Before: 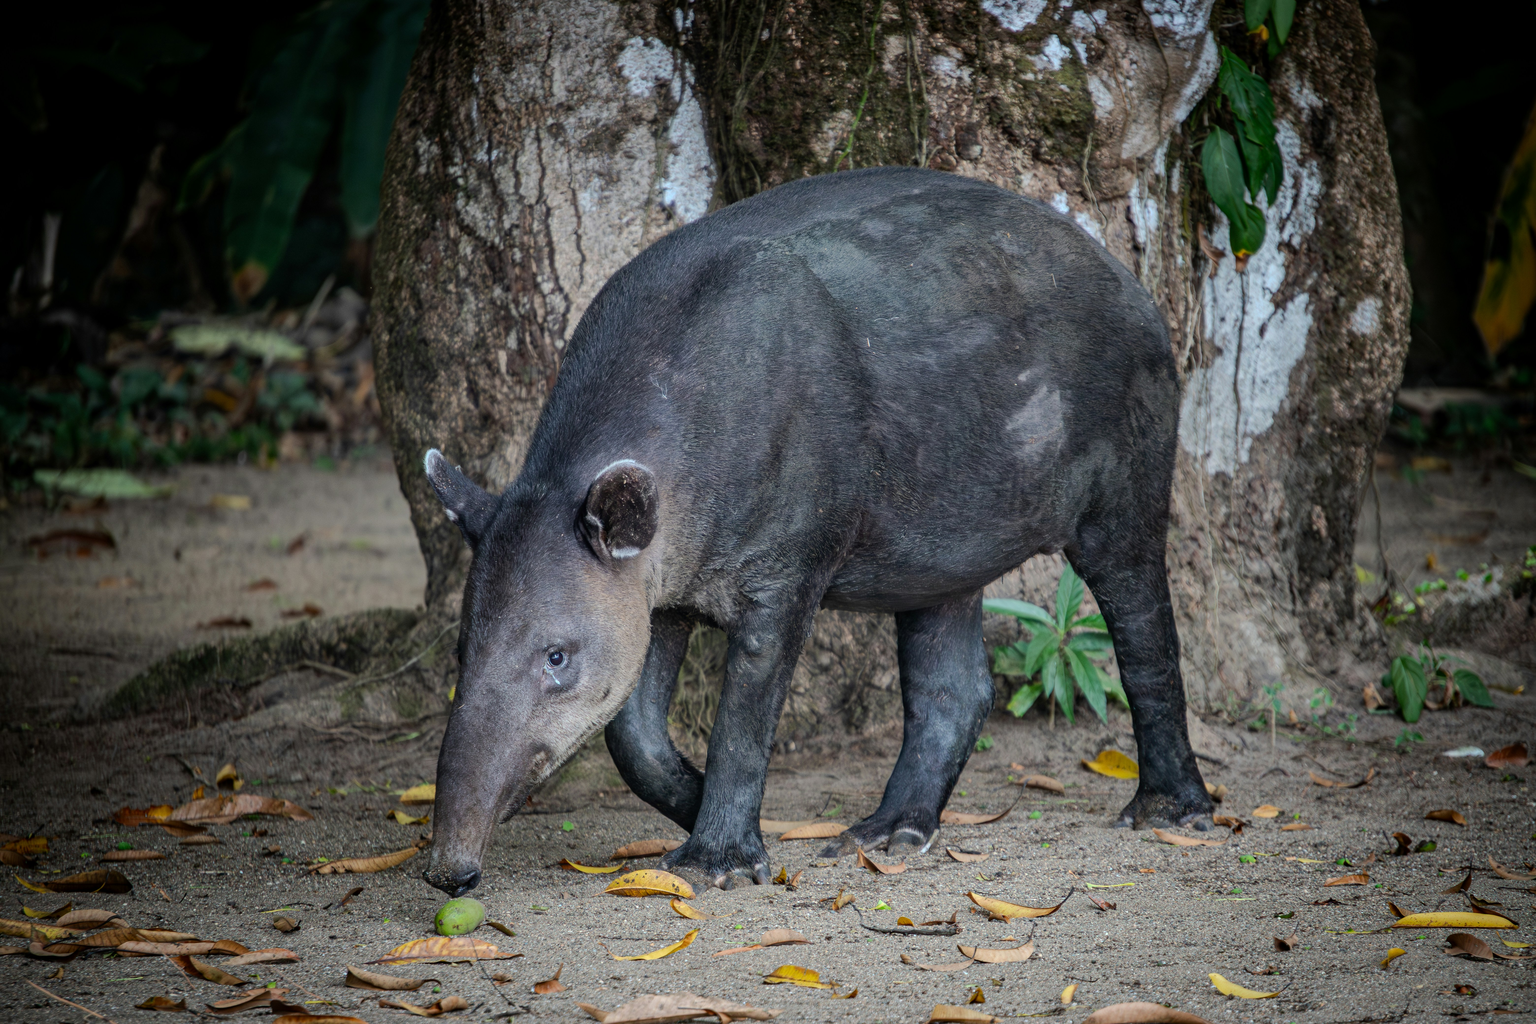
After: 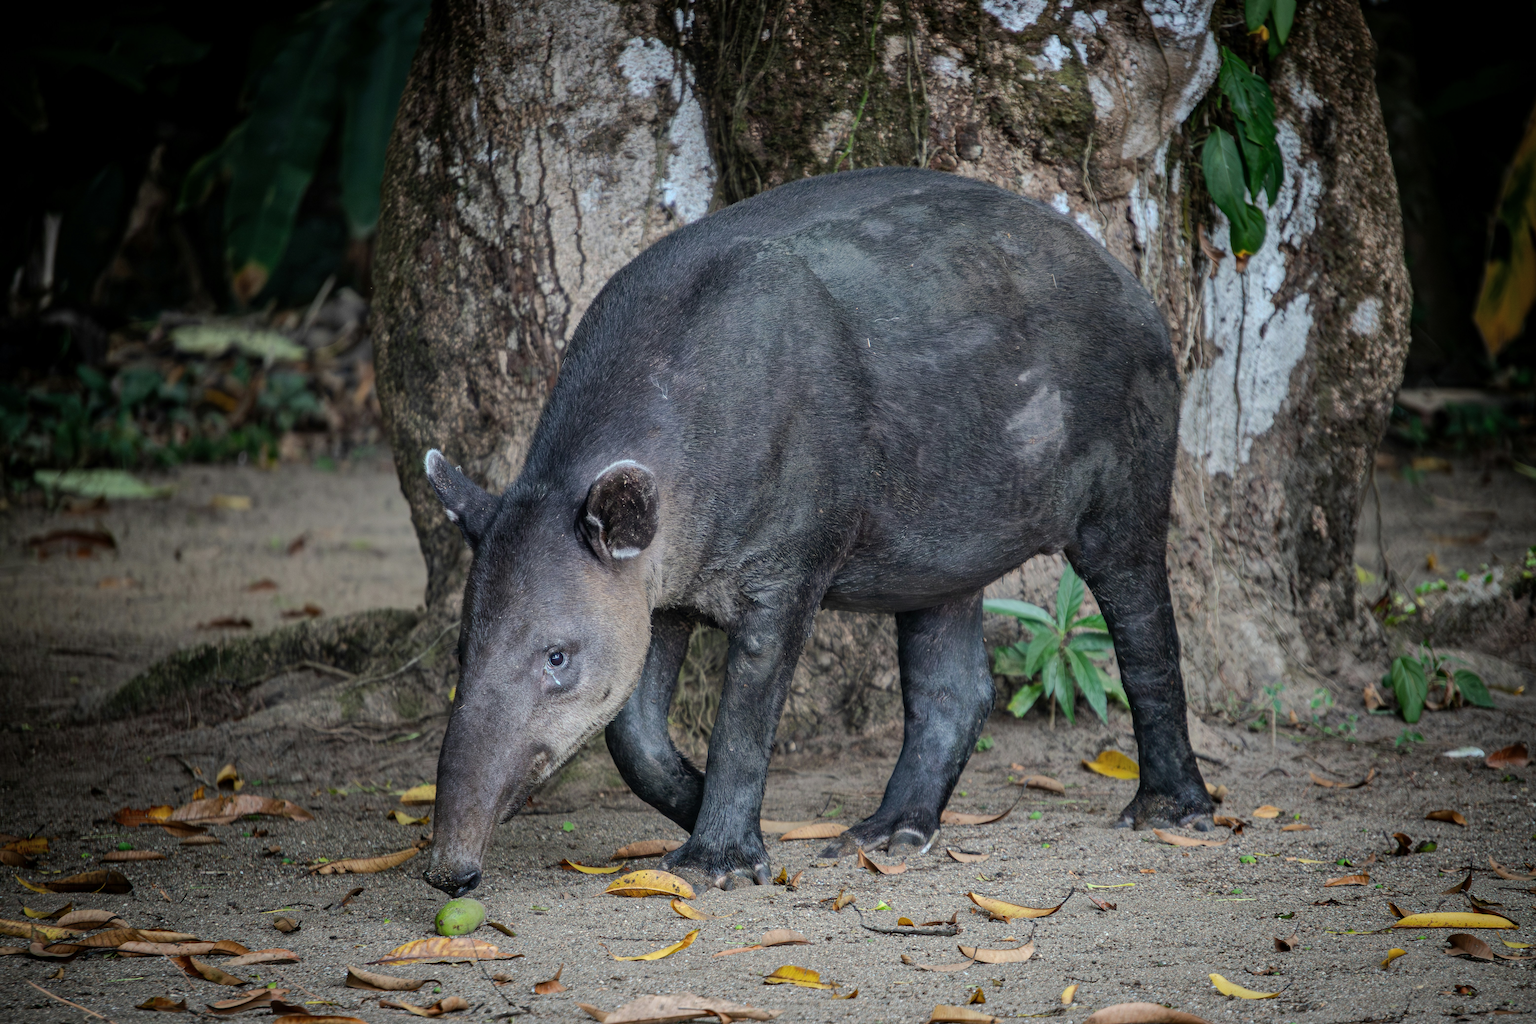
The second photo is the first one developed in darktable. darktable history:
shadows and highlights: shadows 21, highlights -37.02, soften with gaussian
contrast brightness saturation: saturation -0.07
